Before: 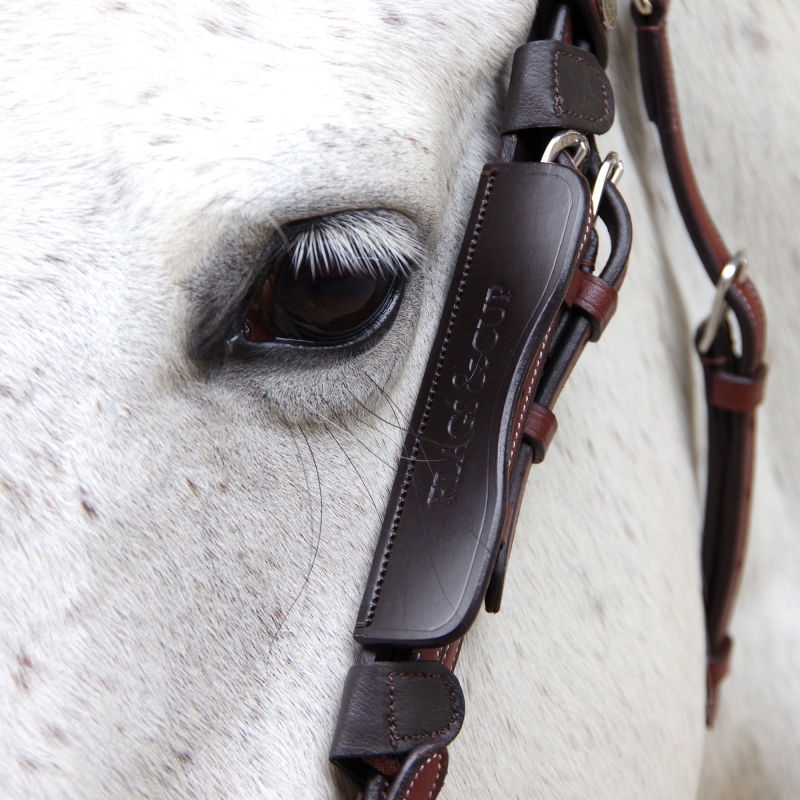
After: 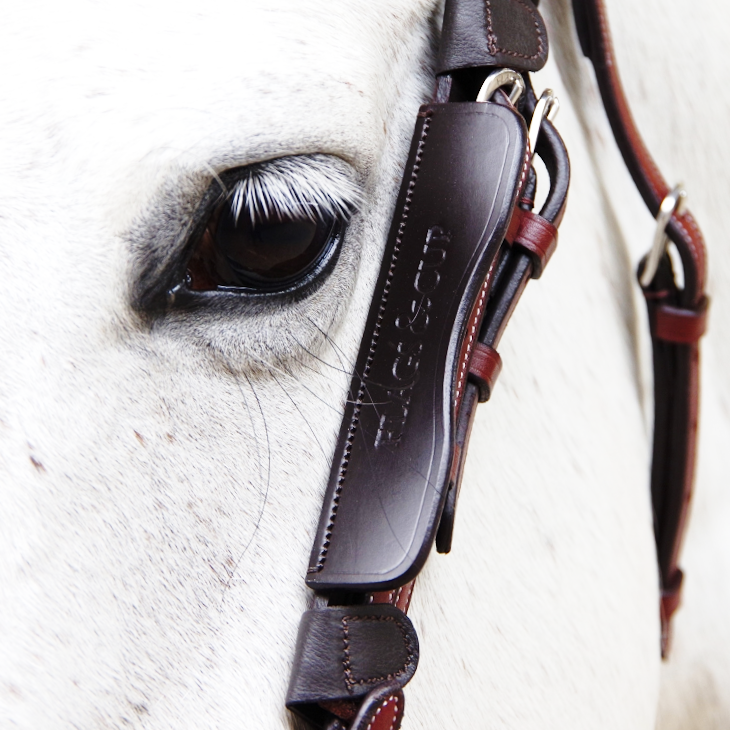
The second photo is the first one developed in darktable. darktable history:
base curve: curves: ch0 [(0, 0) (0.028, 0.03) (0.121, 0.232) (0.46, 0.748) (0.859, 0.968) (1, 1)], preserve colors none
crop and rotate: angle 1.96°, left 5.673%, top 5.673%
